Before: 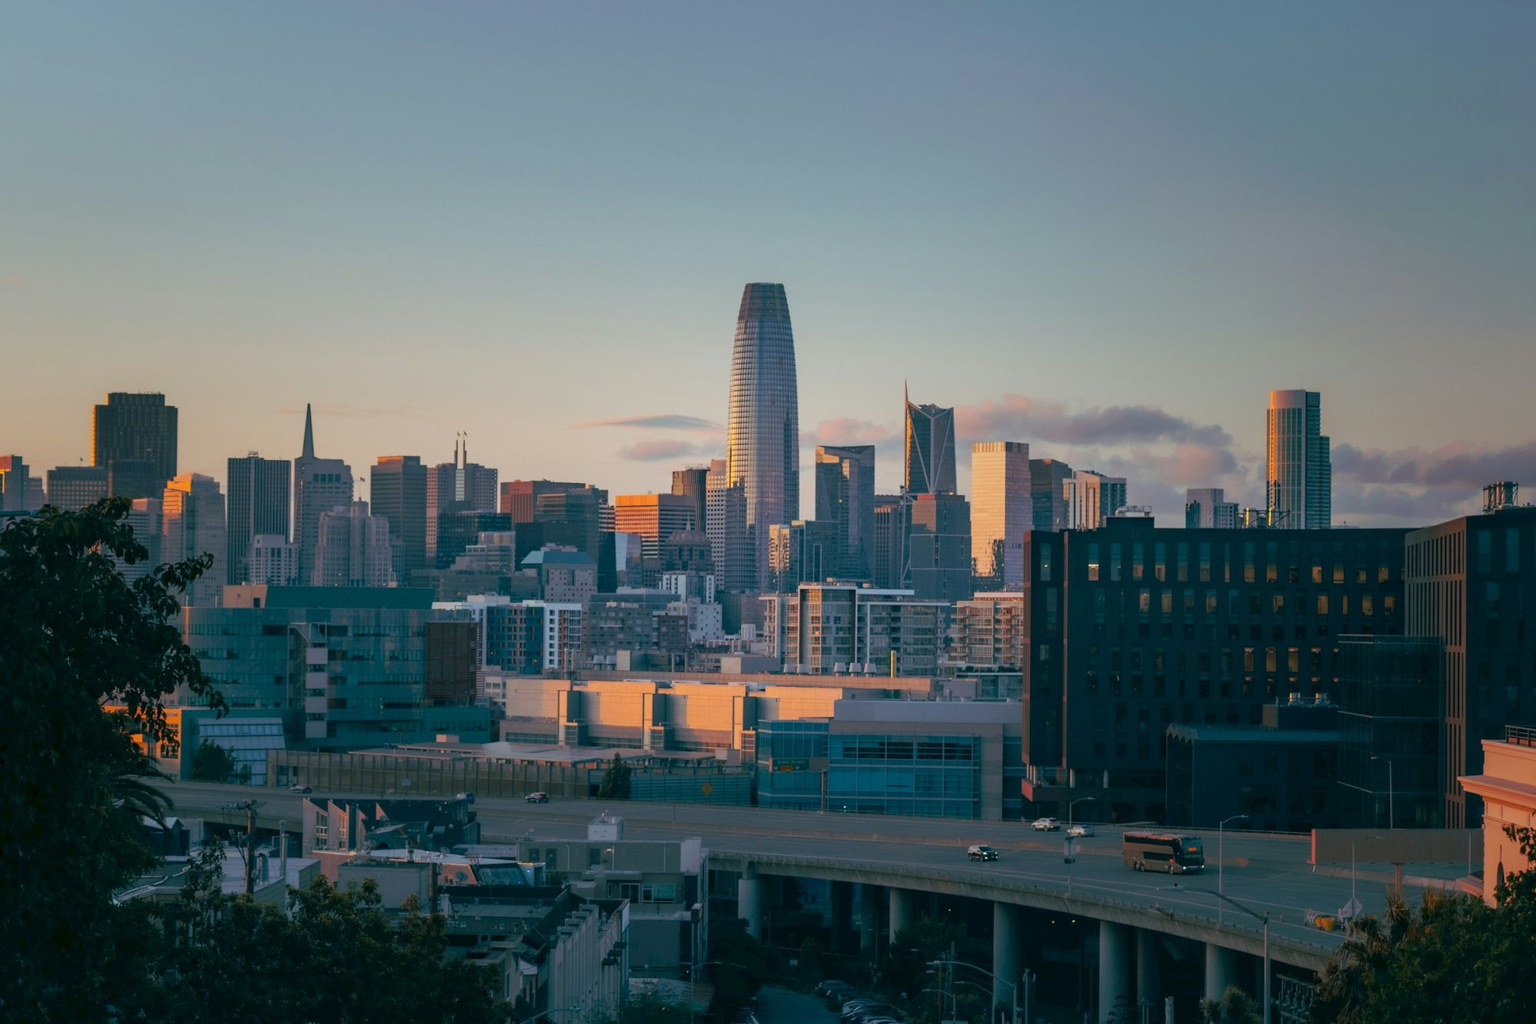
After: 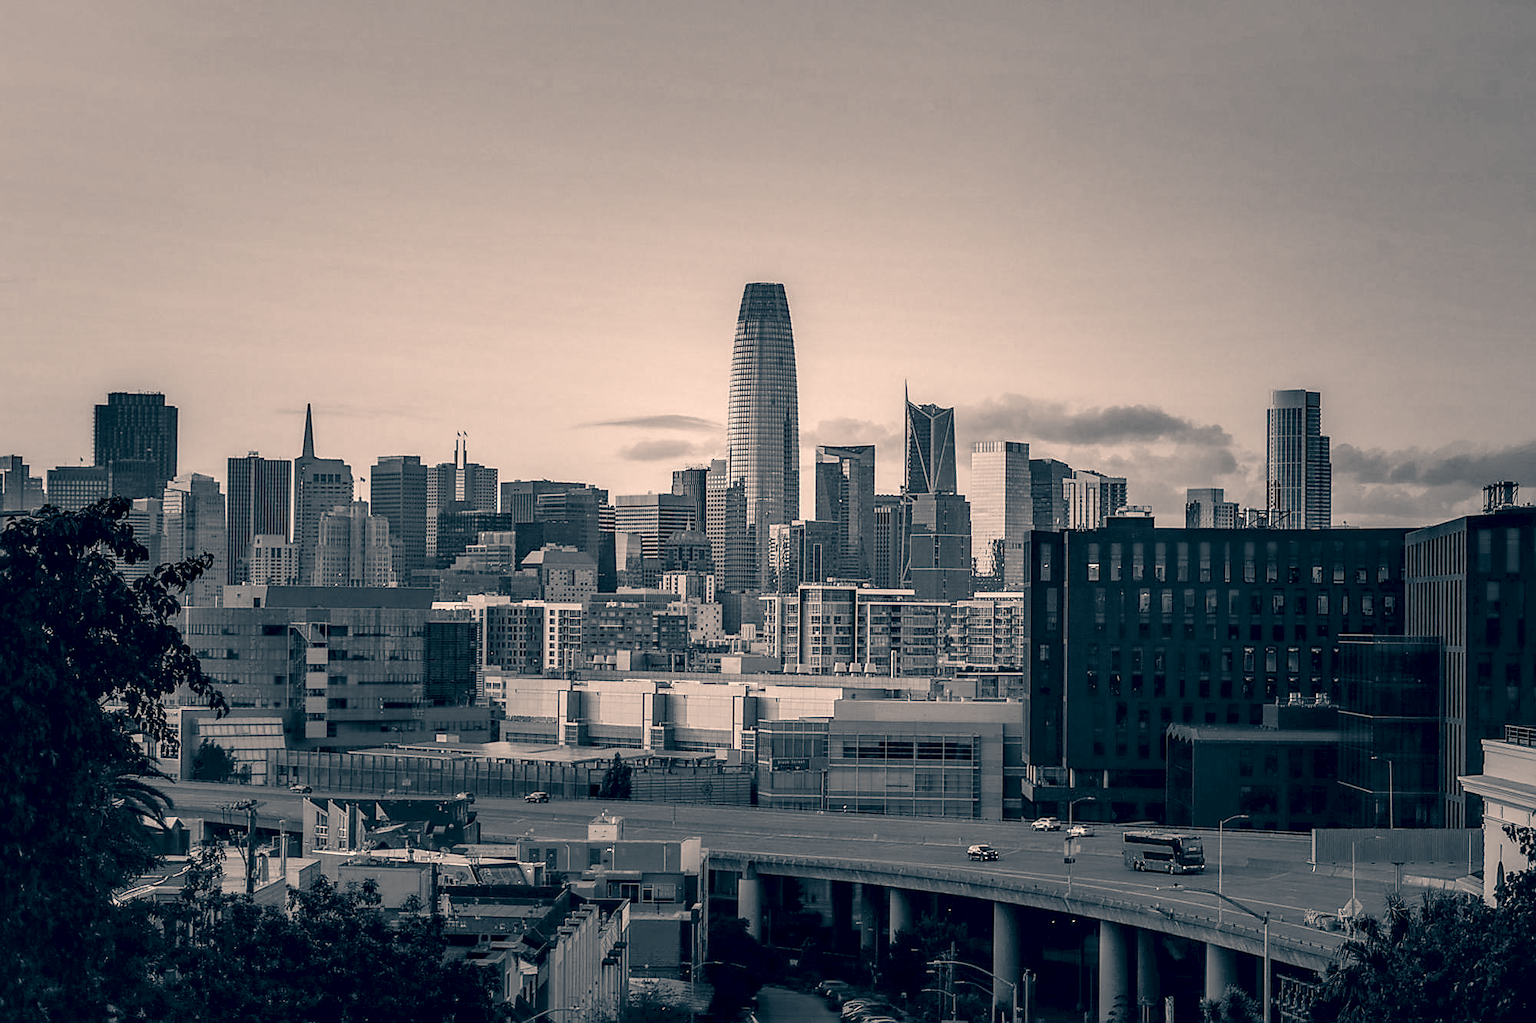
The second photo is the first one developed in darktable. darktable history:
local contrast: highlights 18%, detail 188%
sharpen: radius 1.367, amount 1.248, threshold 0.679
color correction: highlights a* 10.31, highlights b* 14.58, shadows a* -9.72, shadows b* -15.04
color calibration: output gray [0.21, 0.42, 0.37, 0], illuminant custom, x 0.371, y 0.382, temperature 4283.46 K
contrast brightness saturation: contrast 0.034, brightness 0.058, saturation 0.124
velvia: on, module defaults
